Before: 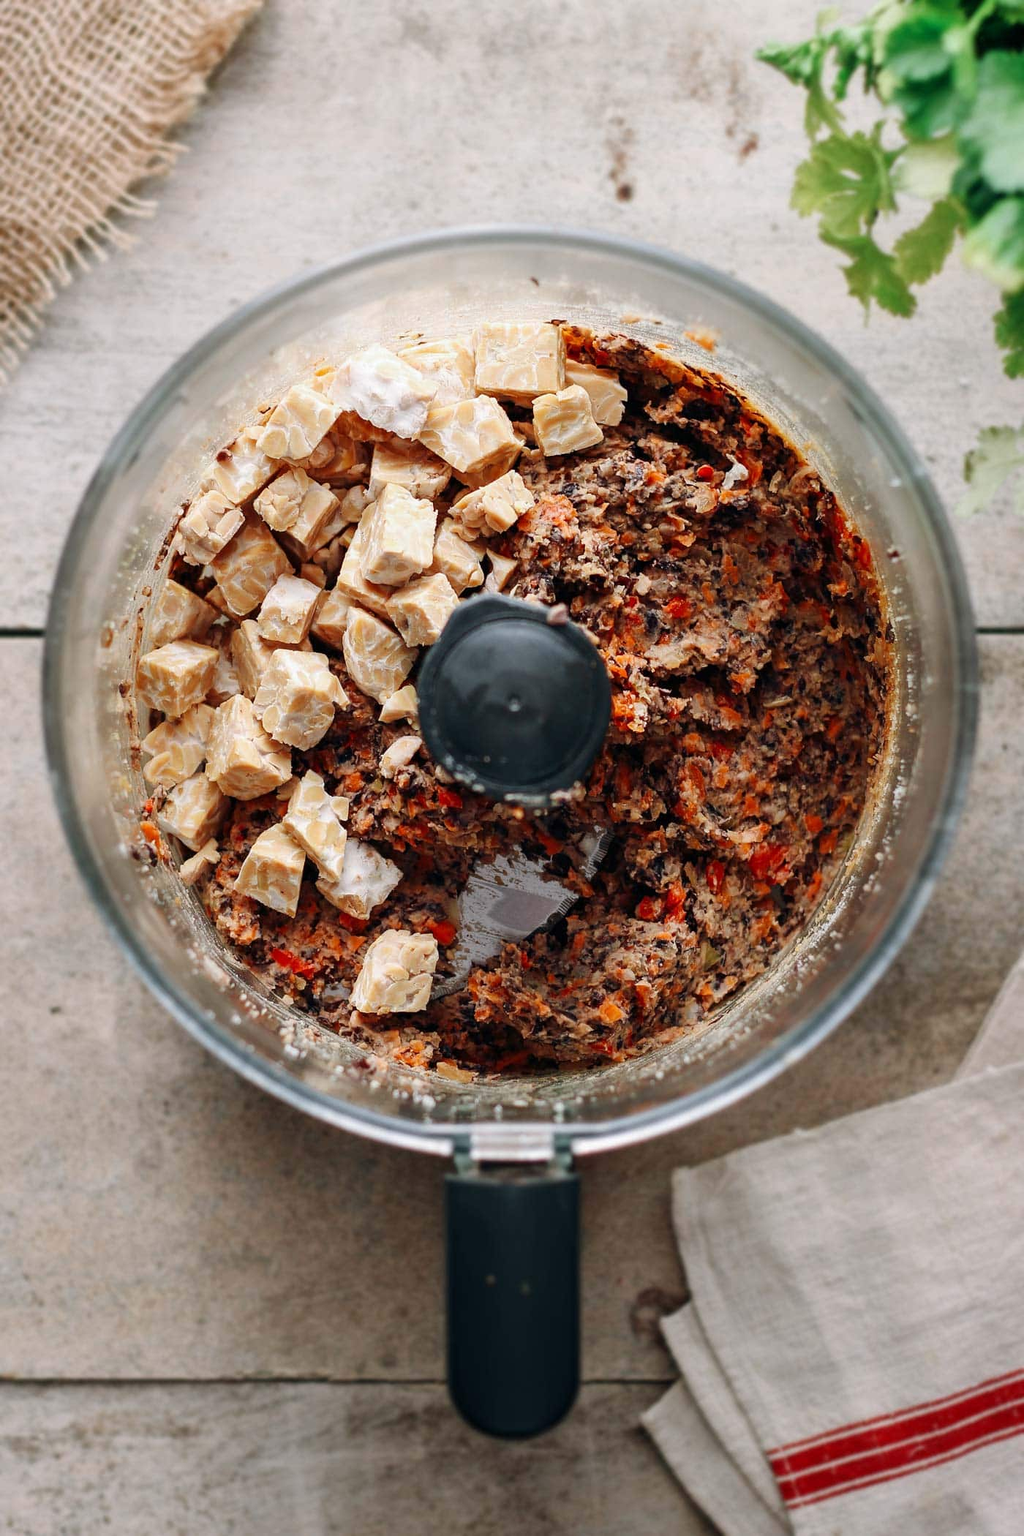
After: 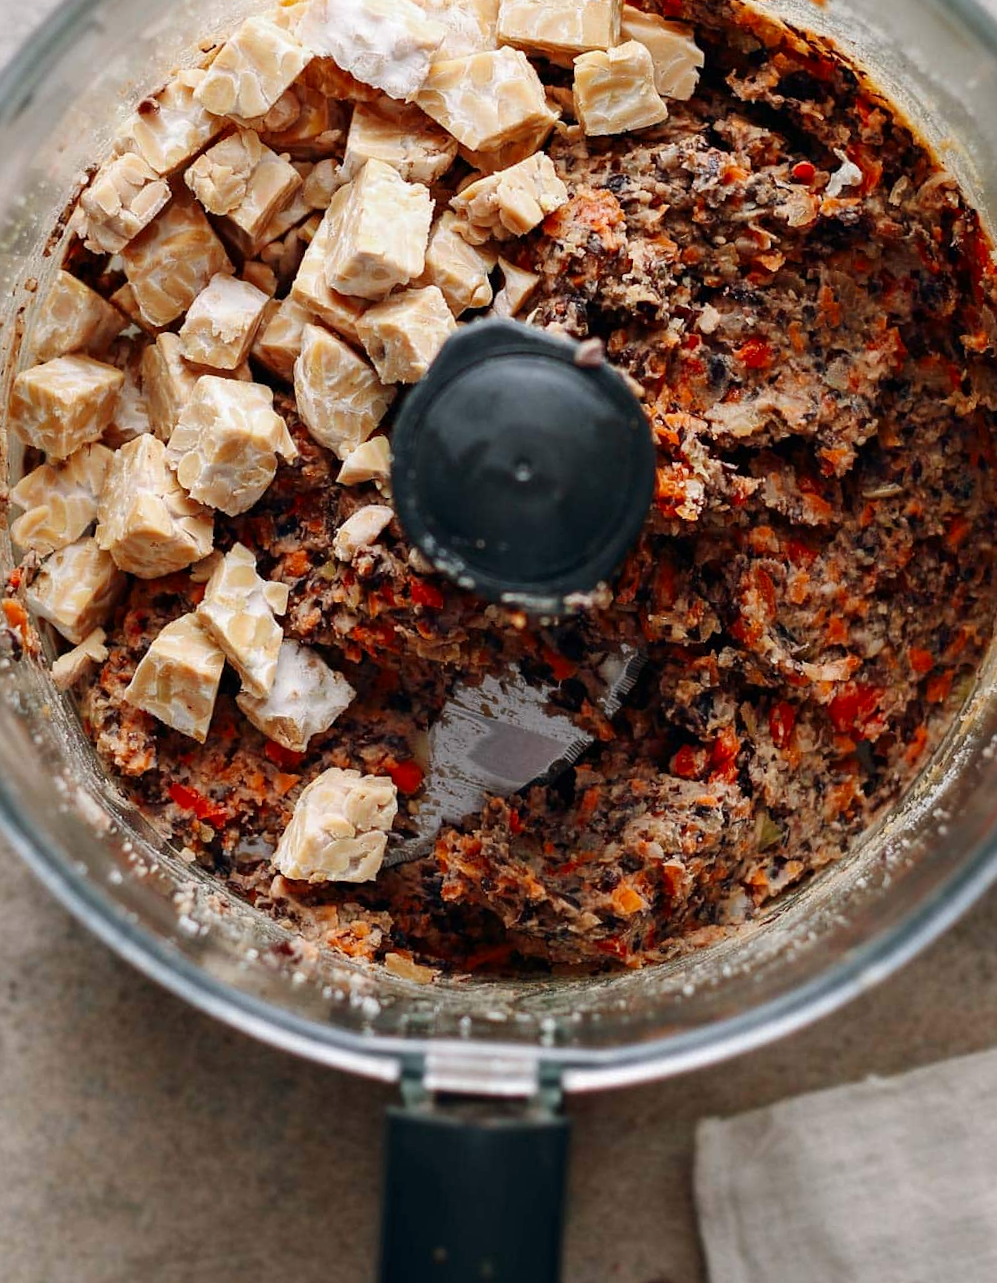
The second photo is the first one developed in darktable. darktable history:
contrast brightness saturation: contrast 0.032, brightness -0.042
crop and rotate: angle -3.67°, left 9.906%, top 20.981%, right 12.158%, bottom 12.159%
